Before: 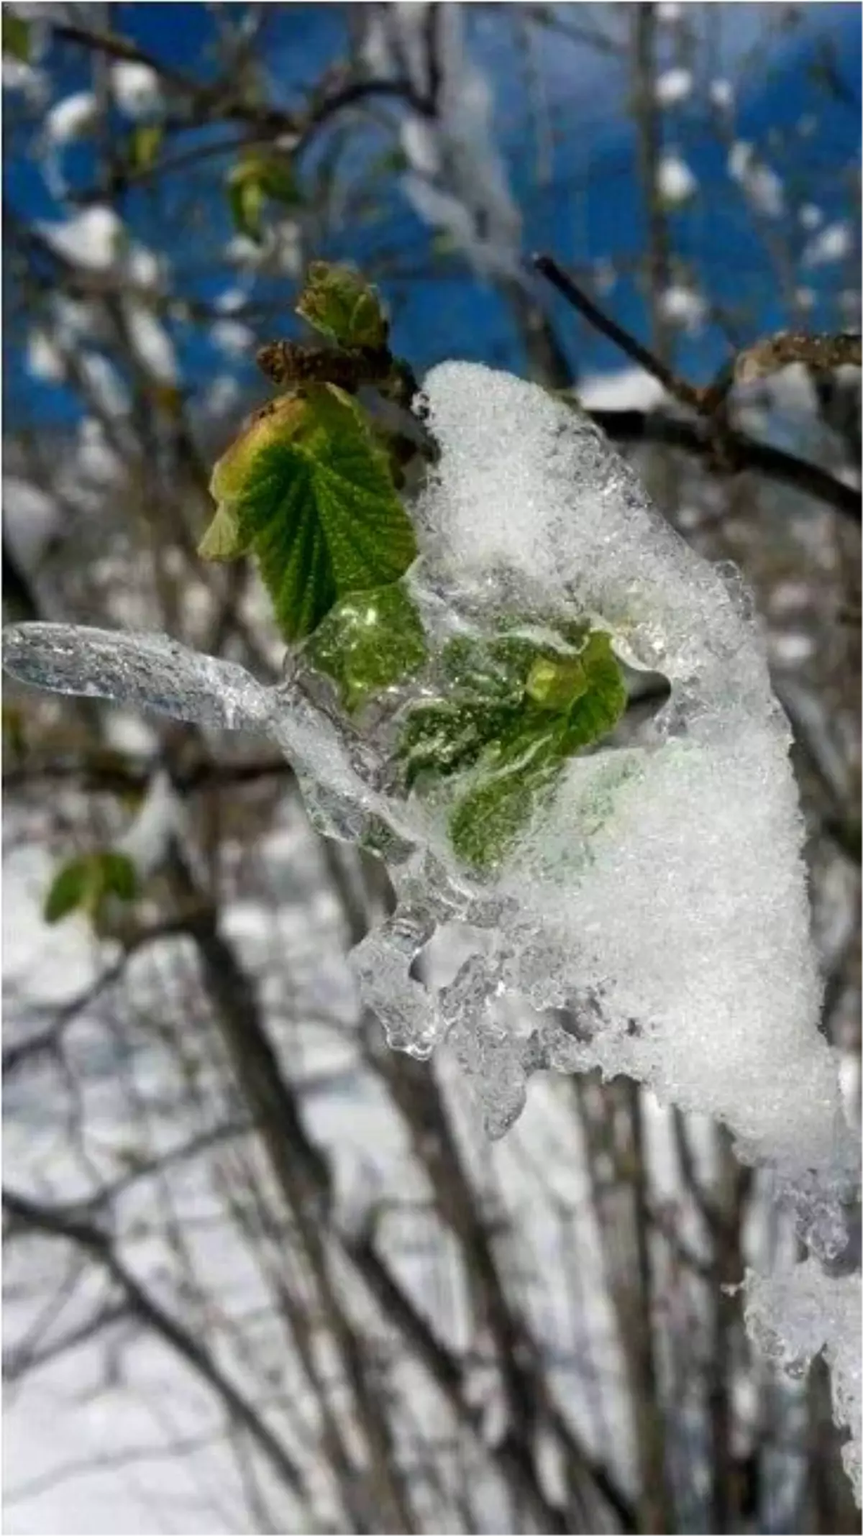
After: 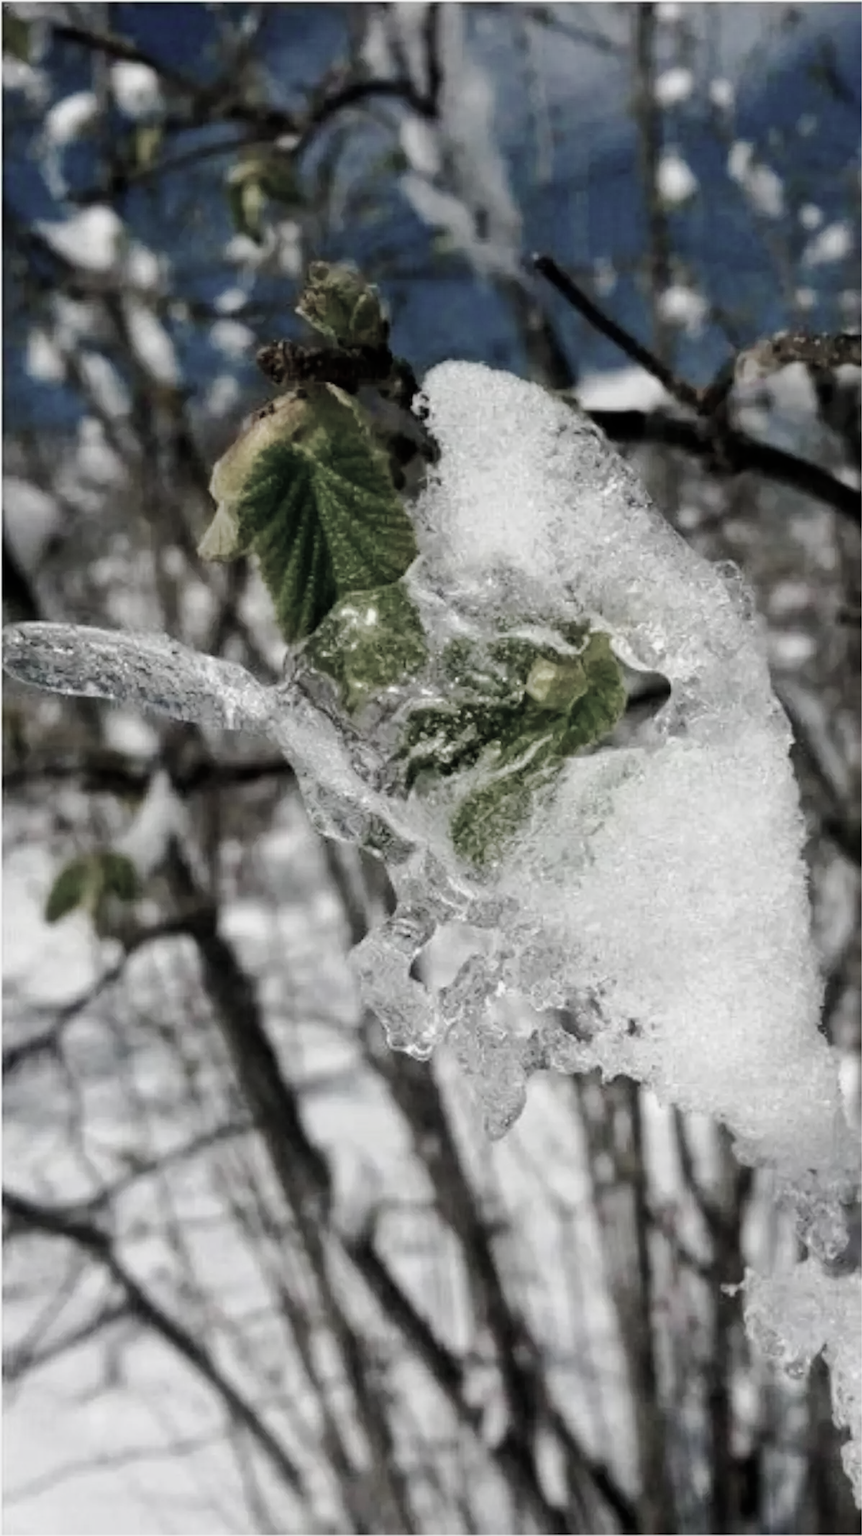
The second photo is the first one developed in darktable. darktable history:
tone curve: curves: ch0 [(0, 0) (0.058, 0.027) (0.214, 0.183) (0.295, 0.288) (0.48, 0.541) (0.658, 0.703) (0.741, 0.775) (0.844, 0.866) (0.986, 0.957)]; ch1 [(0, 0) (0.172, 0.123) (0.312, 0.296) (0.437, 0.429) (0.471, 0.469) (0.502, 0.5) (0.513, 0.515) (0.572, 0.603) (0.617, 0.653) (0.68, 0.724) (0.889, 0.924) (1, 1)]; ch2 [(0, 0) (0.411, 0.424) (0.489, 0.49) (0.502, 0.5) (0.512, 0.524) (0.549, 0.578) (0.604, 0.628) (0.709, 0.748) (1, 1)], preserve colors none
color zones: curves: ch1 [(0, 0.34) (0.143, 0.164) (0.286, 0.152) (0.429, 0.176) (0.571, 0.173) (0.714, 0.188) (0.857, 0.199) (1, 0.34)]
shadows and highlights: radius 127.33, shadows 30.26, highlights -31.04, low approximation 0.01, soften with gaussian
